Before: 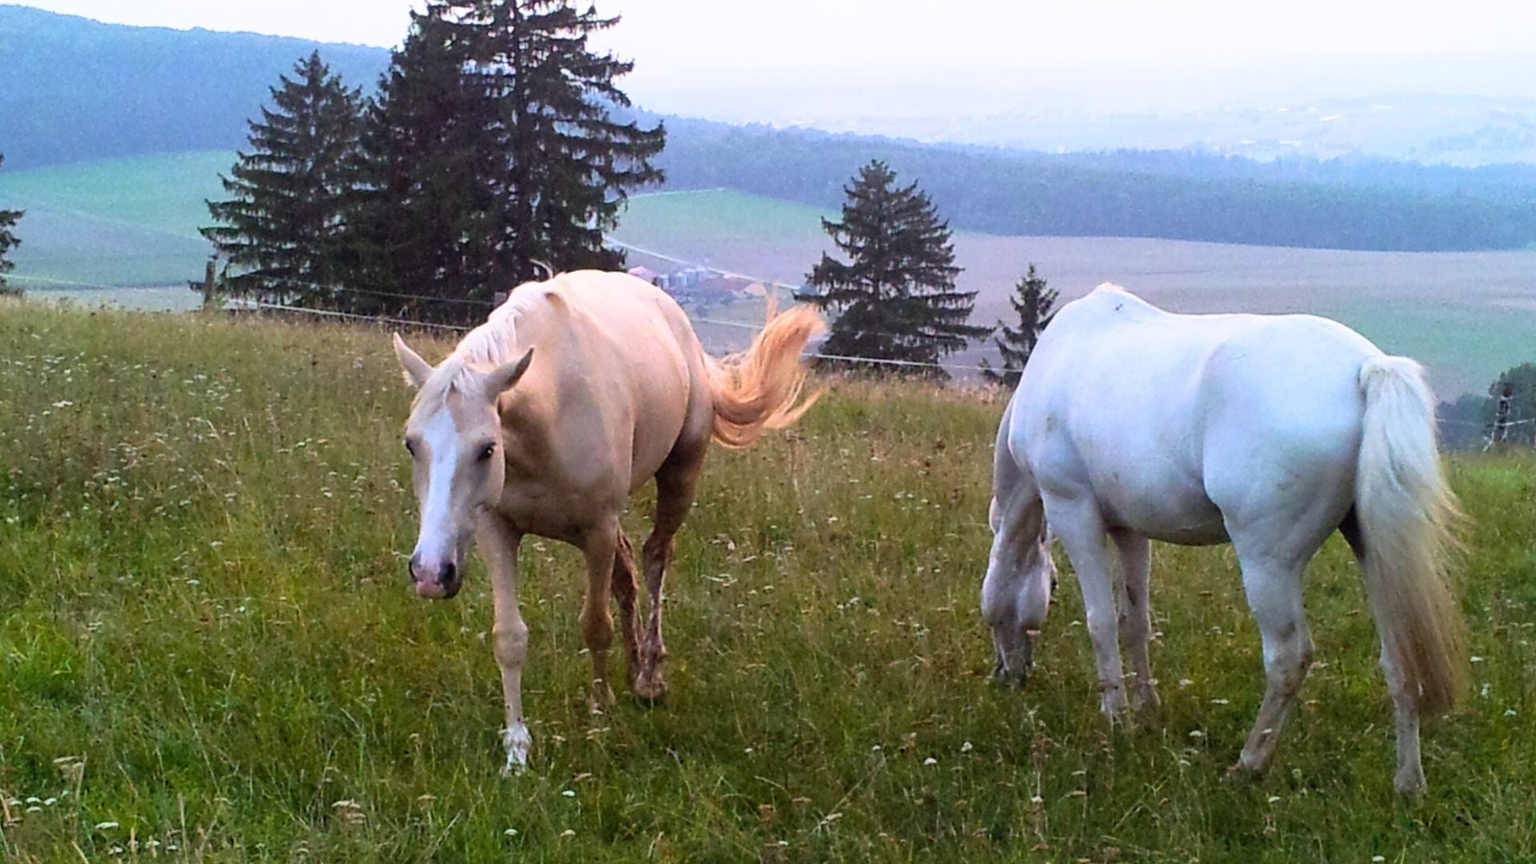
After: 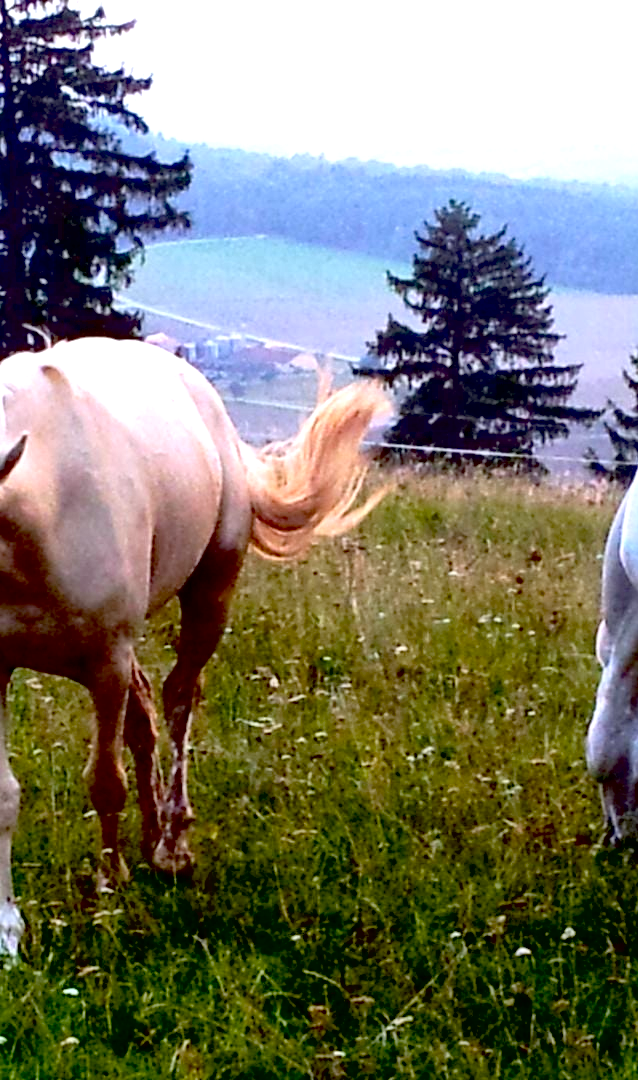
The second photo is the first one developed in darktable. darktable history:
exposure: black level correction 0.04, exposure 0.5 EV, compensate highlight preservation false
white balance: red 0.974, blue 1.044
local contrast: mode bilateral grid, contrast 25, coarseness 50, detail 123%, midtone range 0.2
crop: left 33.36%, right 33.36%
